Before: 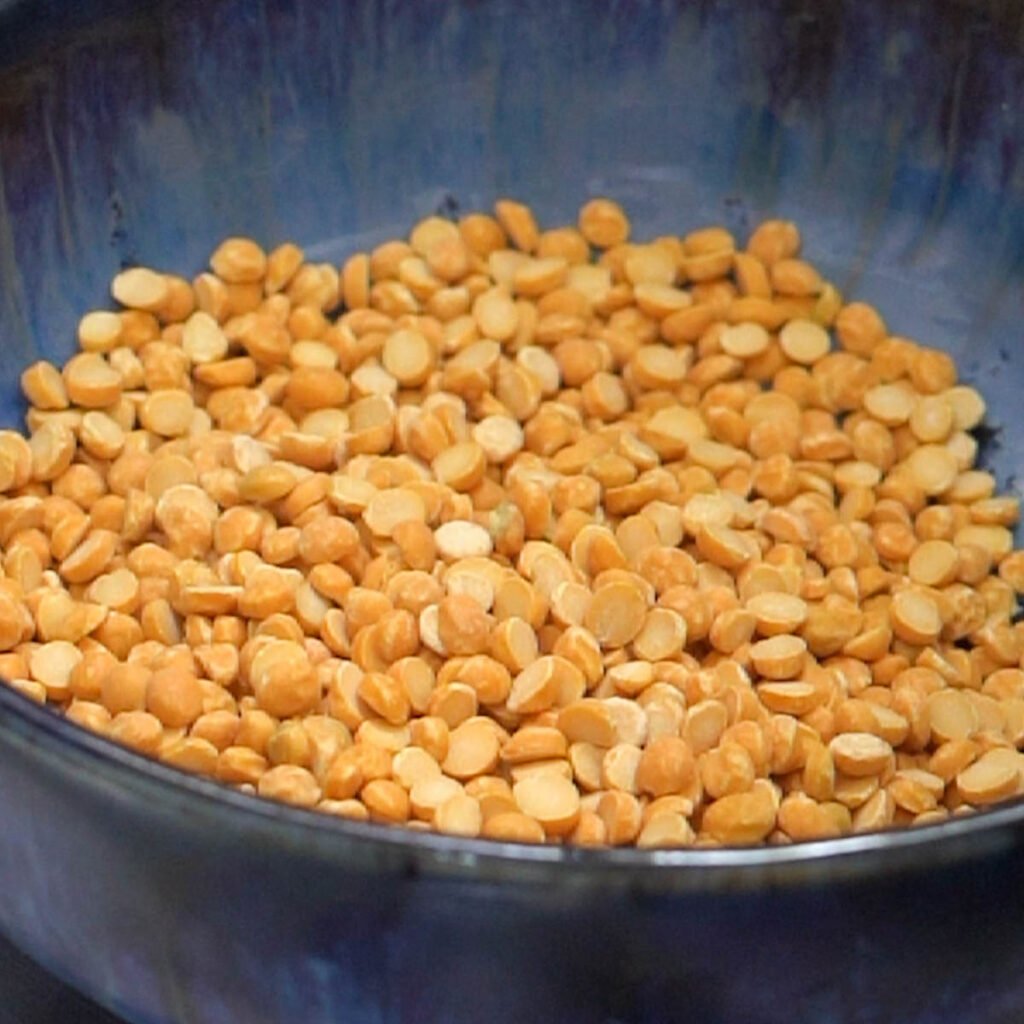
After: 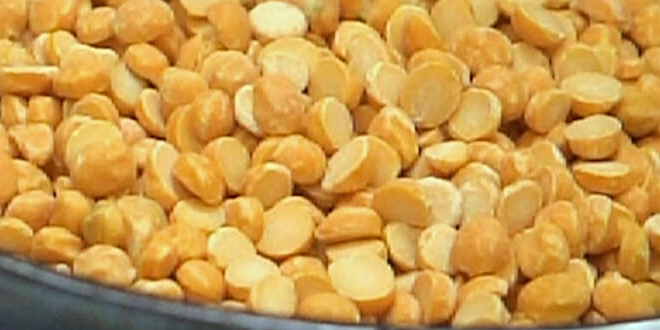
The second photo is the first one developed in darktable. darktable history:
crop: left 18.129%, top 50.801%, right 17.353%, bottom 16.889%
color correction: highlights a* -8.08, highlights b* 3.08
sharpen: on, module defaults
color zones: curves: ch1 [(0.077, 0.436) (0.25, 0.5) (0.75, 0.5)]
